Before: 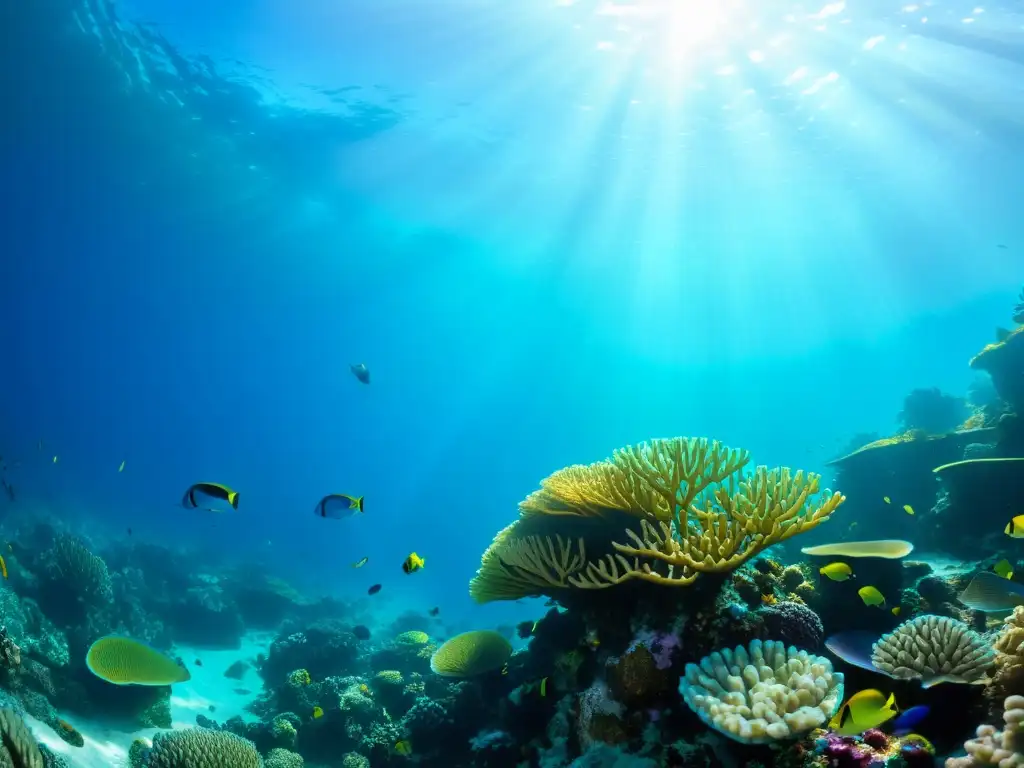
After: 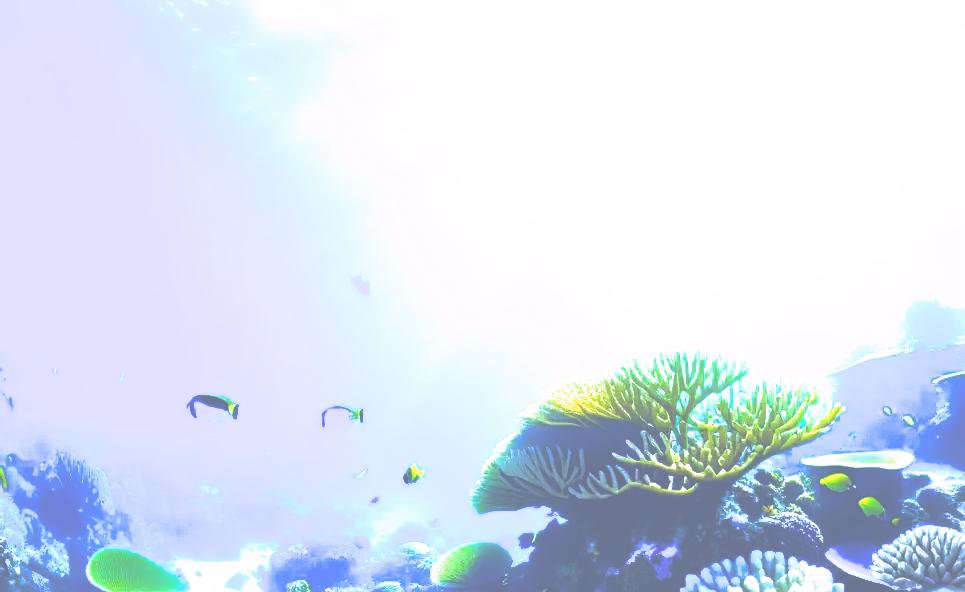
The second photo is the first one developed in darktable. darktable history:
crop and rotate: angle 0.03°, top 11.643%, right 5.651%, bottom 11.189%
tone curve: curves: ch0 [(0, 0) (0.003, 0.326) (0.011, 0.332) (0.025, 0.352) (0.044, 0.378) (0.069, 0.4) (0.1, 0.416) (0.136, 0.432) (0.177, 0.468) (0.224, 0.509) (0.277, 0.554) (0.335, 0.6) (0.399, 0.642) (0.468, 0.693) (0.543, 0.753) (0.623, 0.818) (0.709, 0.897) (0.801, 0.974) (0.898, 0.991) (1, 1)], preserve colors none
white balance: red 0.766, blue 1.537
color correction: highlights a* 17.03, highlights b* 0.205, shadows a* -15.38, shadows b* -14.56, saturation 1.5
base curve: curves: ch0 [(0, 0.036) (0.007, 0.037) (0.604, 0.887) (1, 1)], preserve colors none
split-toning: shadows › hue 230.4°
exposure: exposure 0.2 EV, compensate highlight preservation false
